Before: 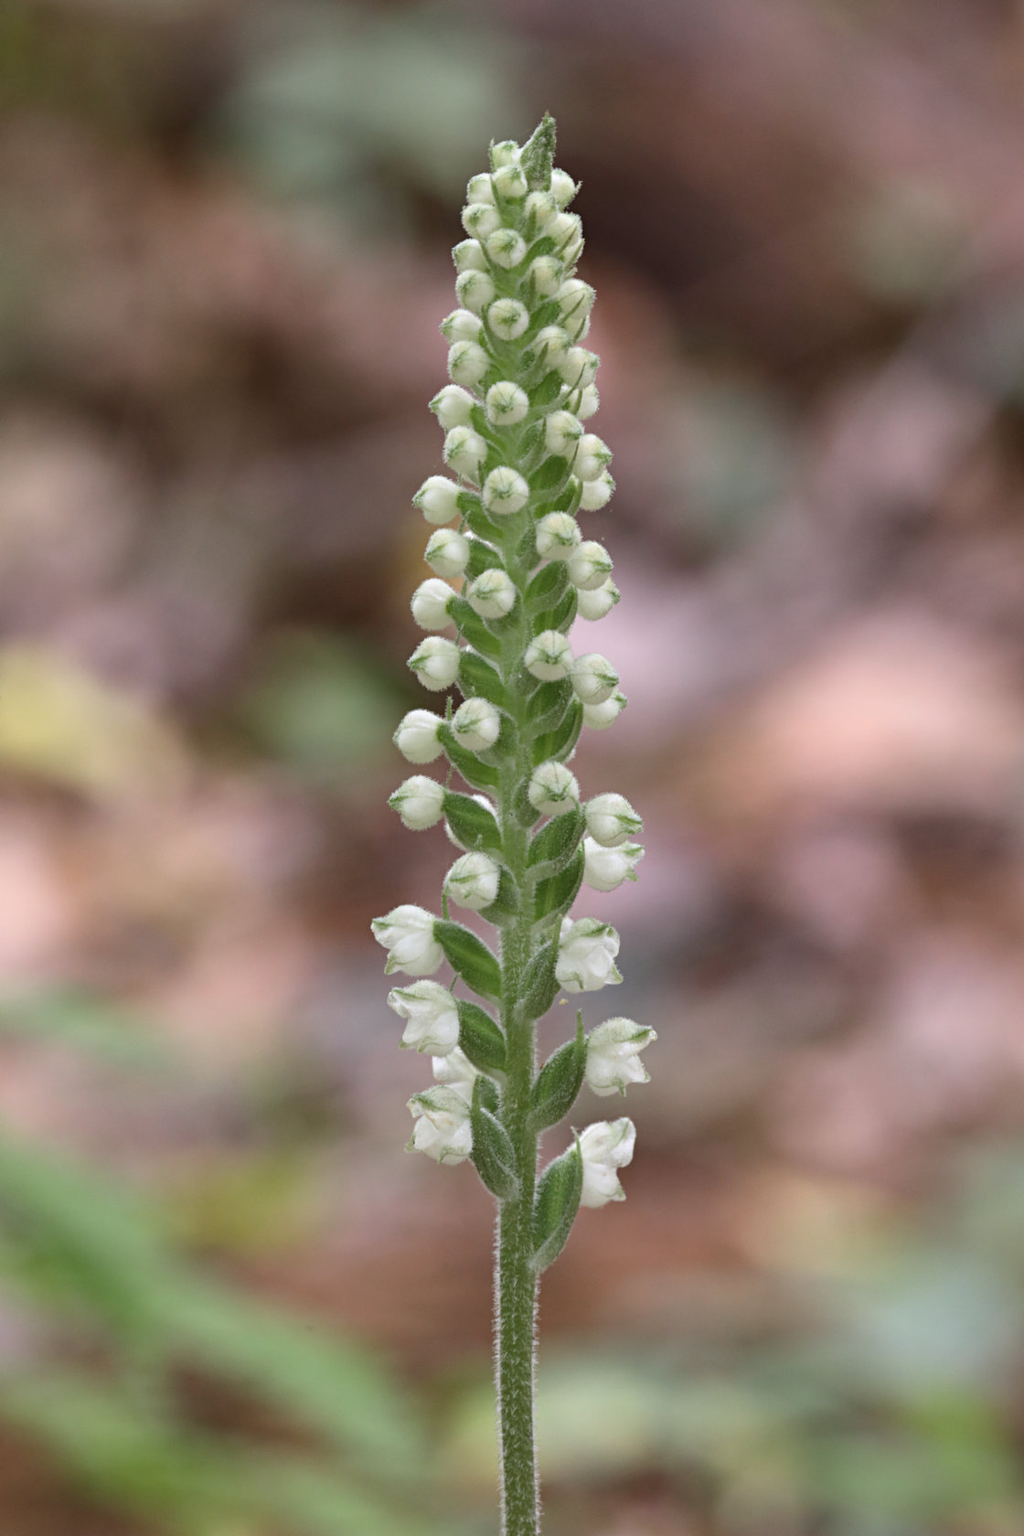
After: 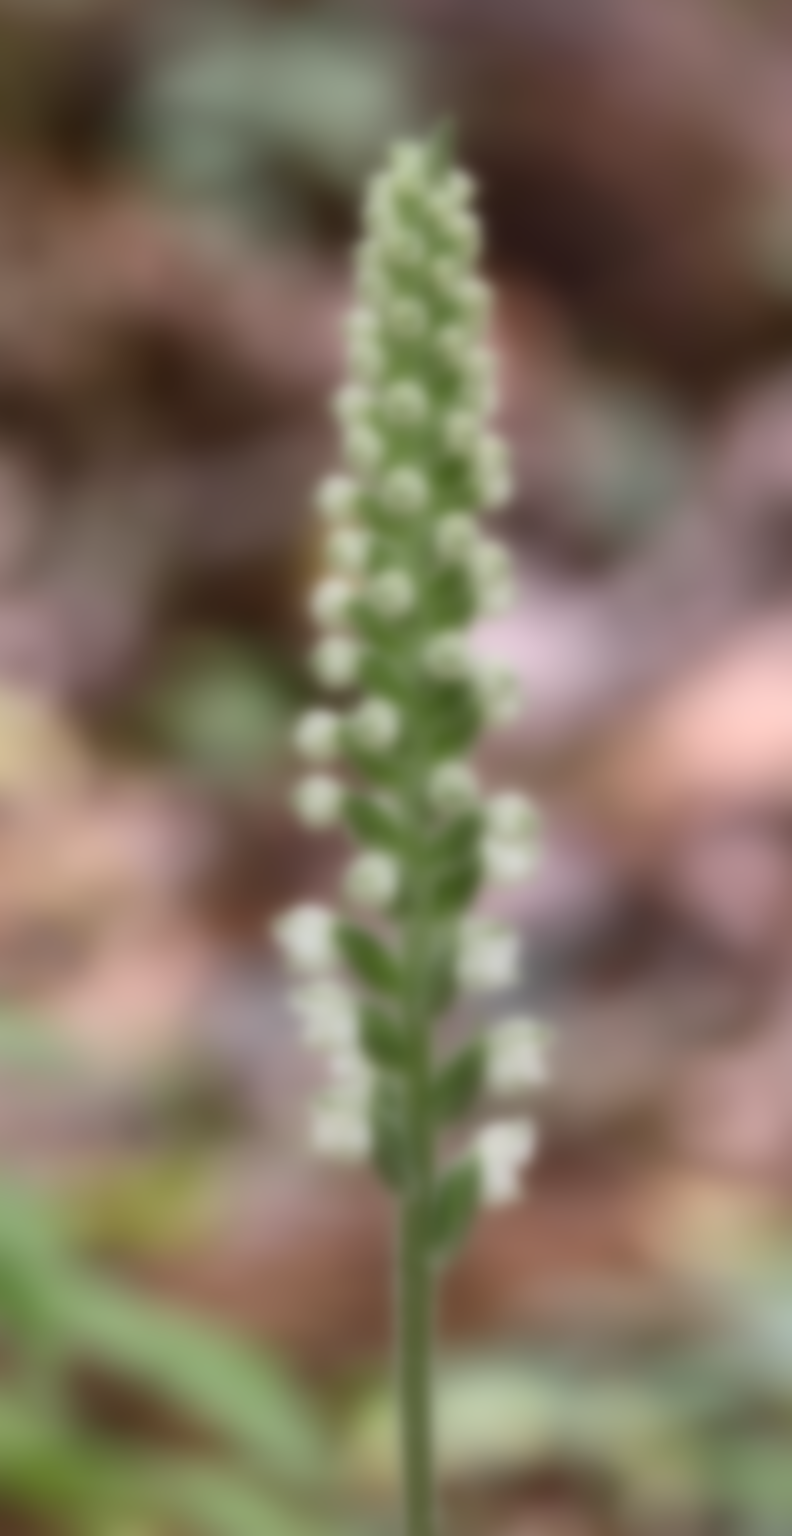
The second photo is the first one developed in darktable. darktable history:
contrast brightness saturation: contrast 0.15, brightness -0.01, saturation 0.1
crop: left 9.88%, right 12.664%
lowpass: on, module defaults
